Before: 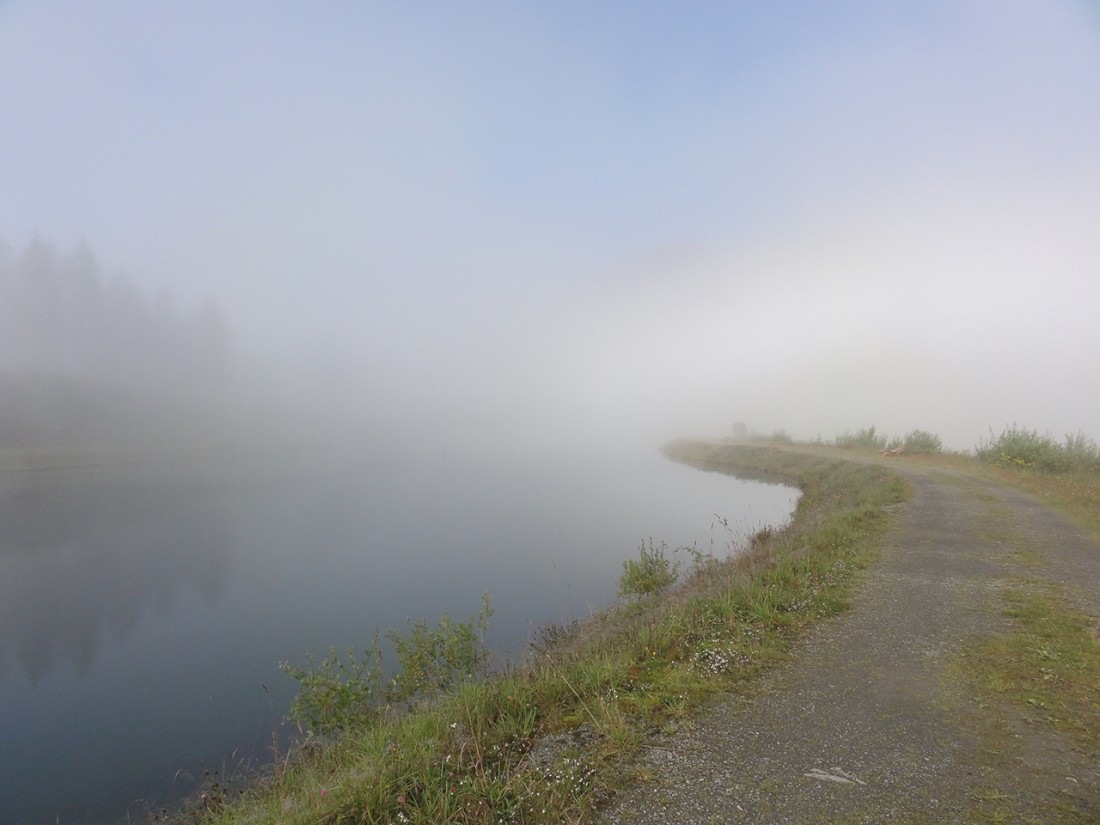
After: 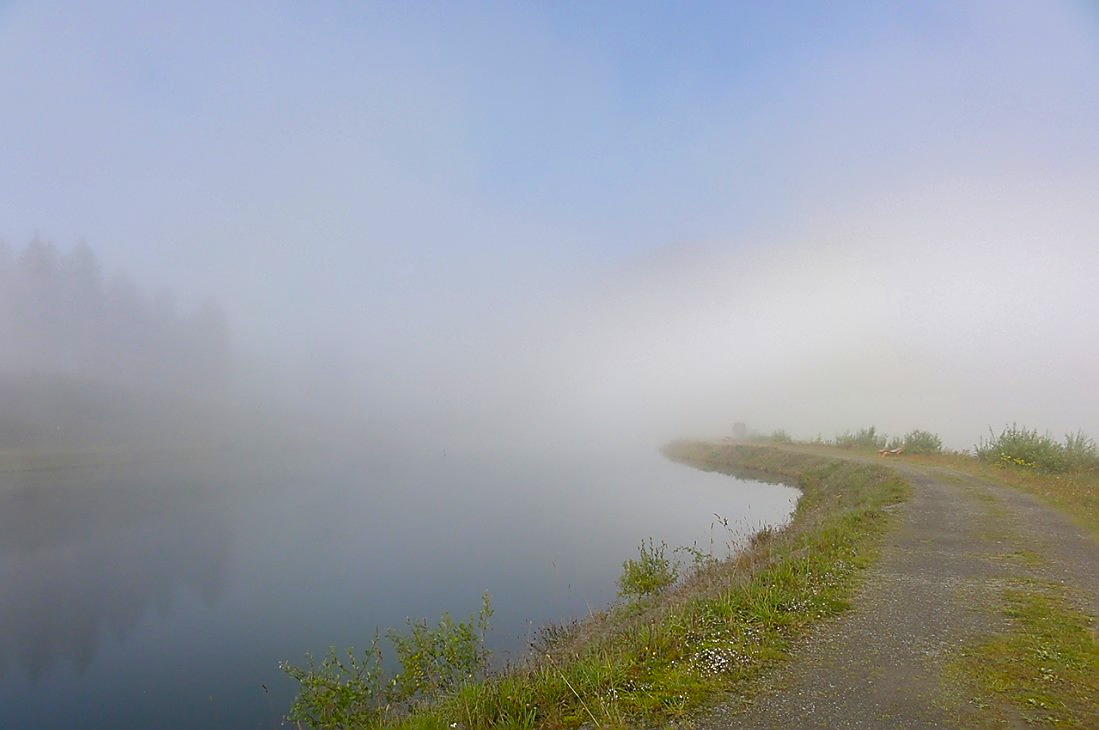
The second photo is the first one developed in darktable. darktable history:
shadows and highlights: shadows -88.03, highlights -35.45, shadows color adjustment 99.15%, highlights color adjustment 0%, soften with gaussian
color balance rgb: perceptual saturation grading › global saturation 40%, global vibrance 15%
sharpen: radius 1.4, amount 1.25, threshold 0.7
crop and rotate: top 0%, bottom 11.49%
